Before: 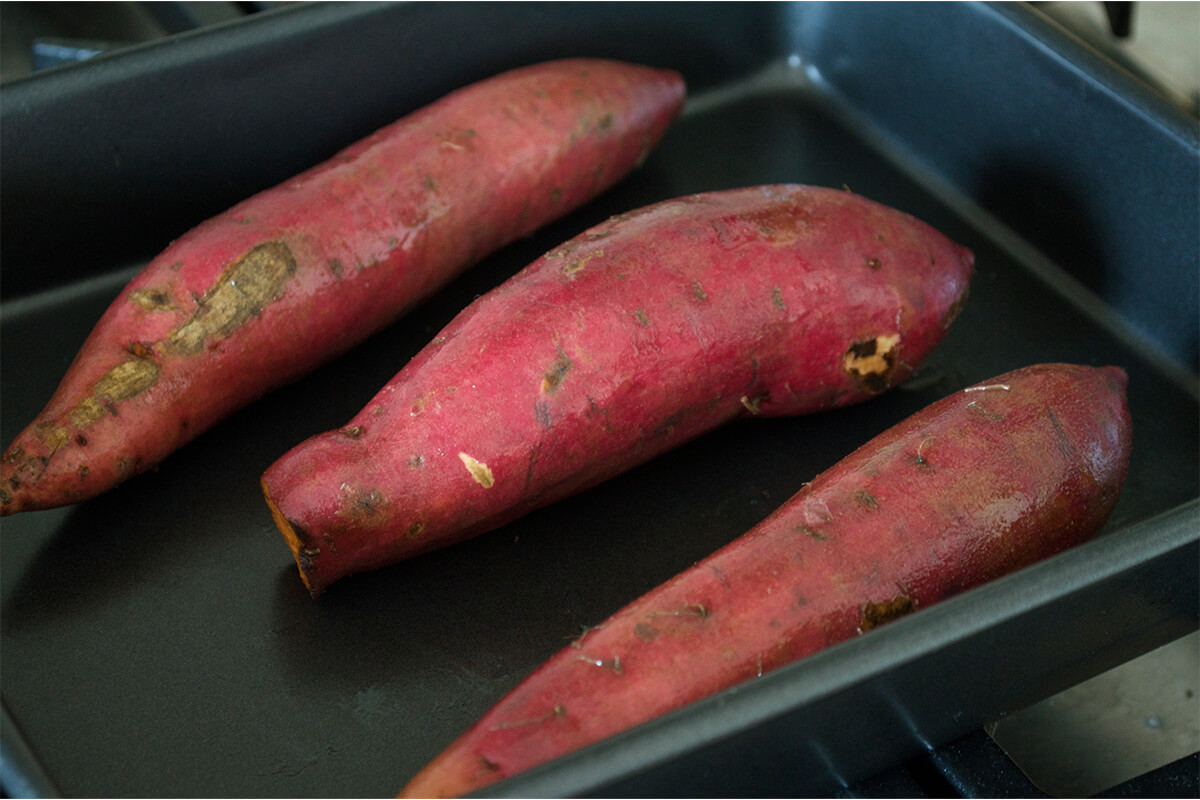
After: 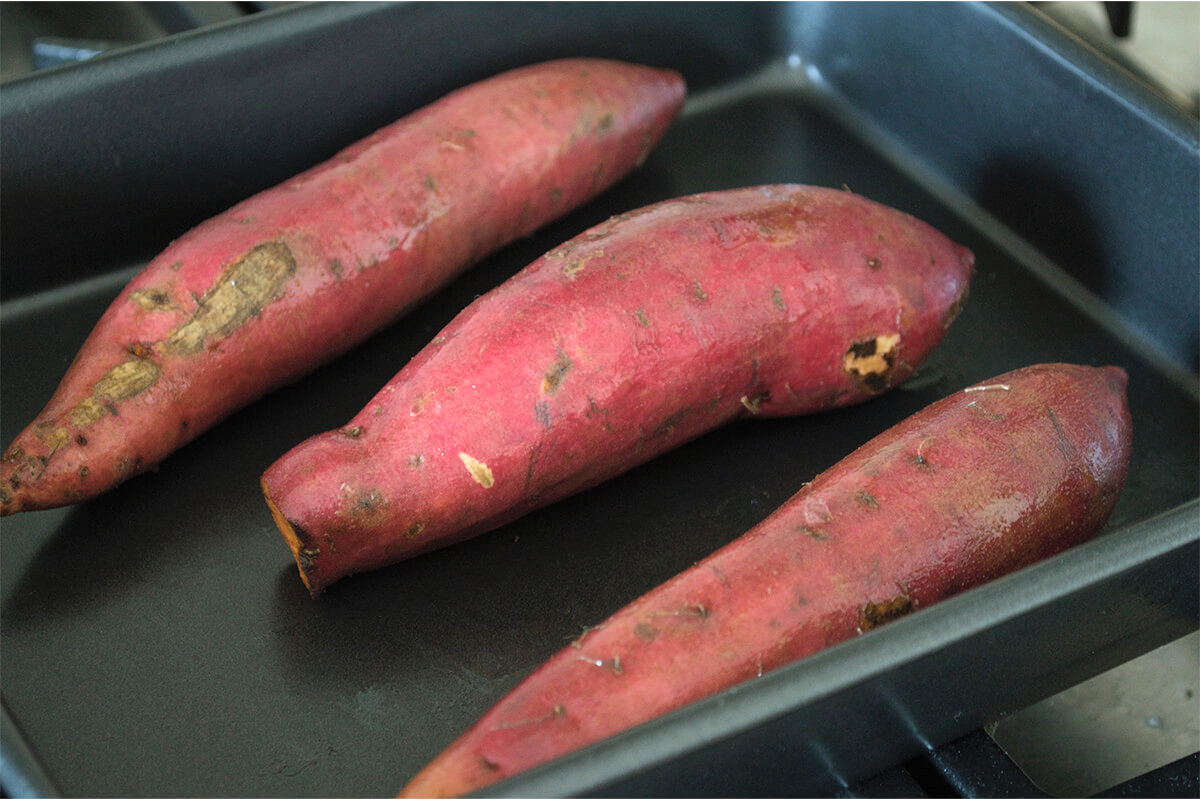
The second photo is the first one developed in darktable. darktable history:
contrast brightness saturation: contrast 0.14, brightness 0.21
tone equalizer: on, module defaults
